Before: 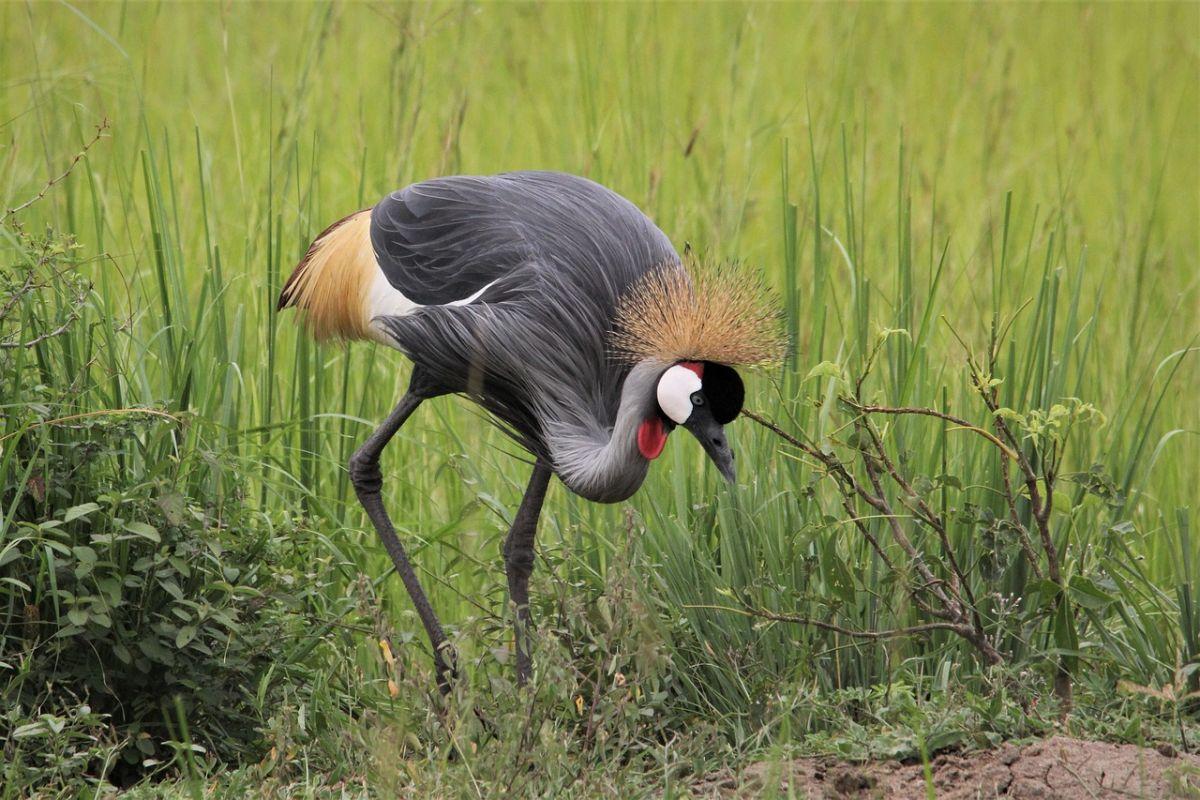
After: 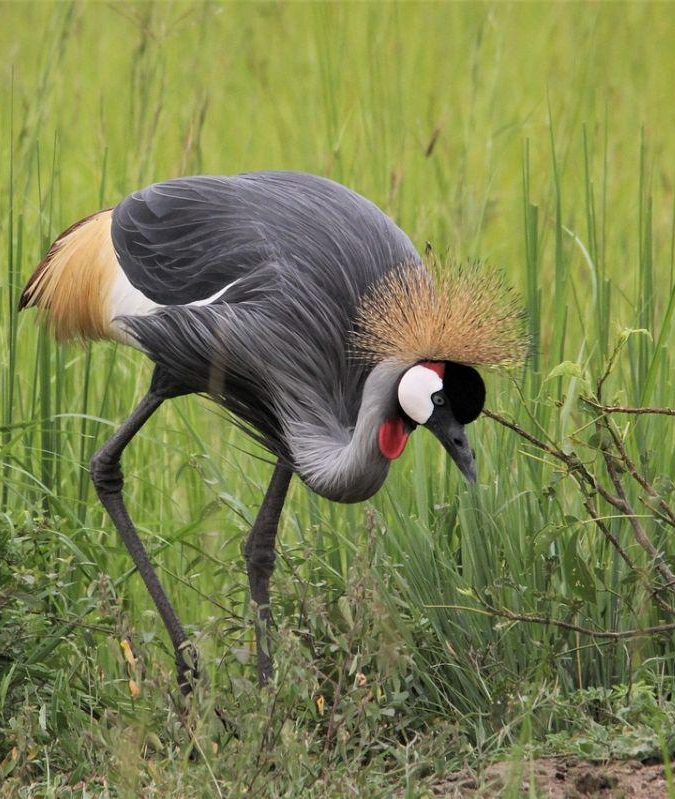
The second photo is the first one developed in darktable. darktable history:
crop: left 21.613%, right 22.11%, bottom 0.004%
